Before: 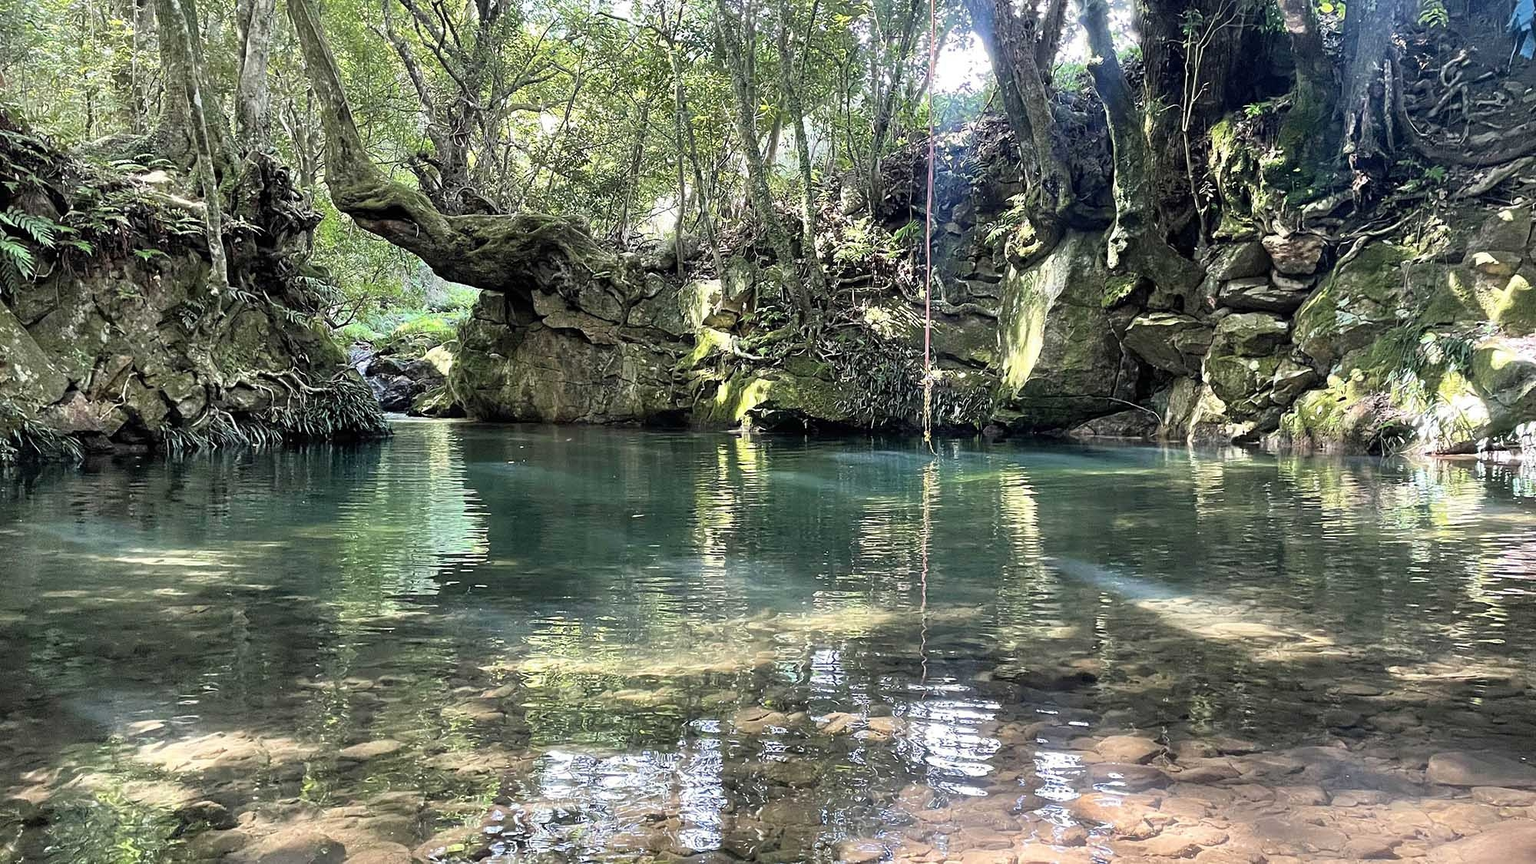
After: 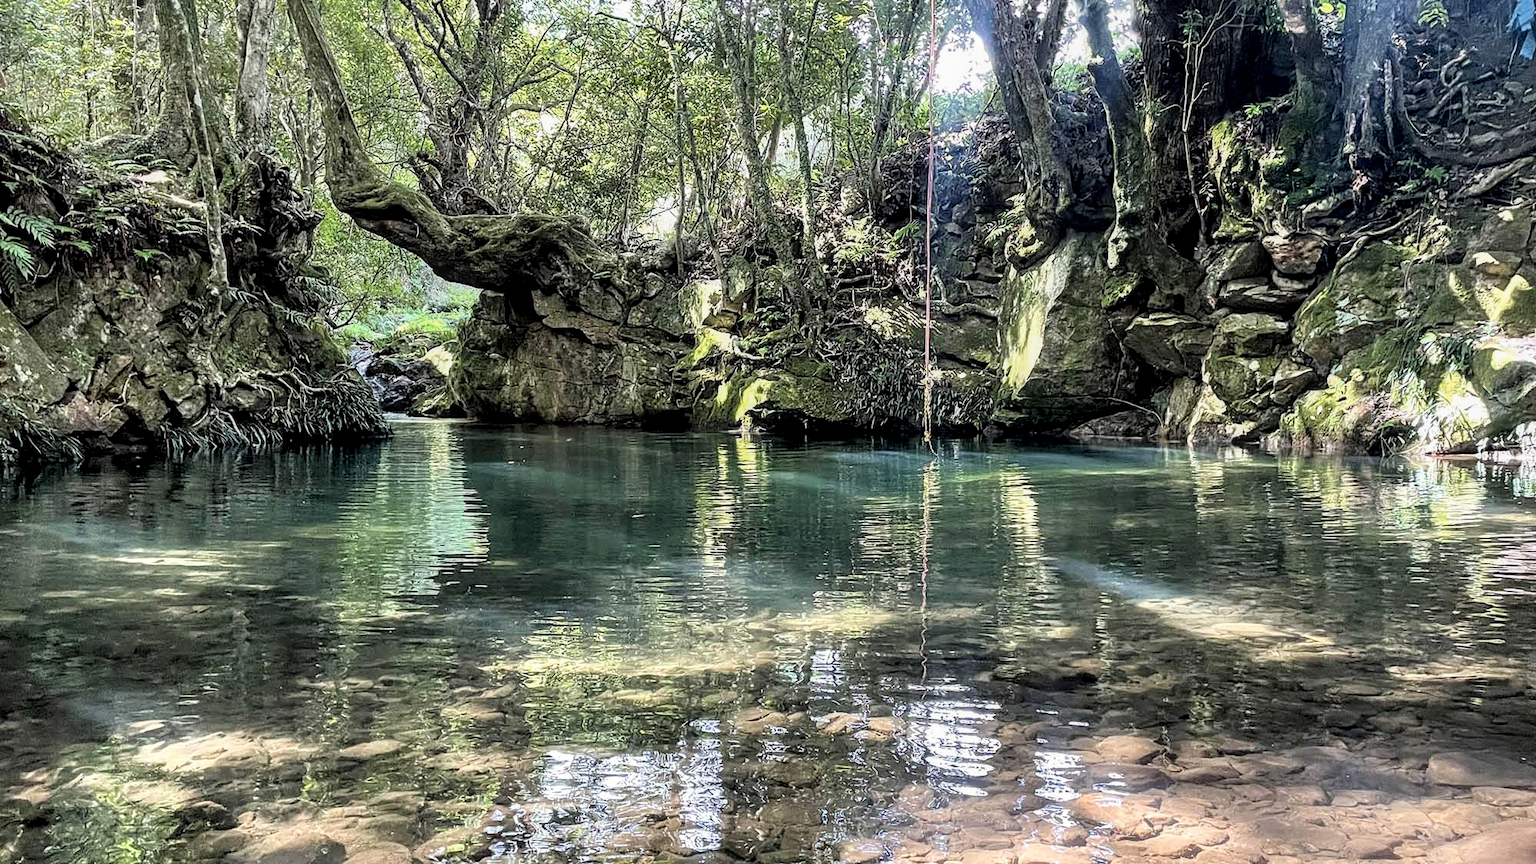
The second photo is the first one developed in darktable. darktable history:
filmic rgb: black relative exposure -12.03 EV, white relative exposure 2.81 EV, target black luminance 0%, hardness 8.04, latitude 70.06%, contrast 1.139, highlights saturation mix 10.35%, shadows ↔ highlights balance -0.387%
local contrast: on, module defaults
